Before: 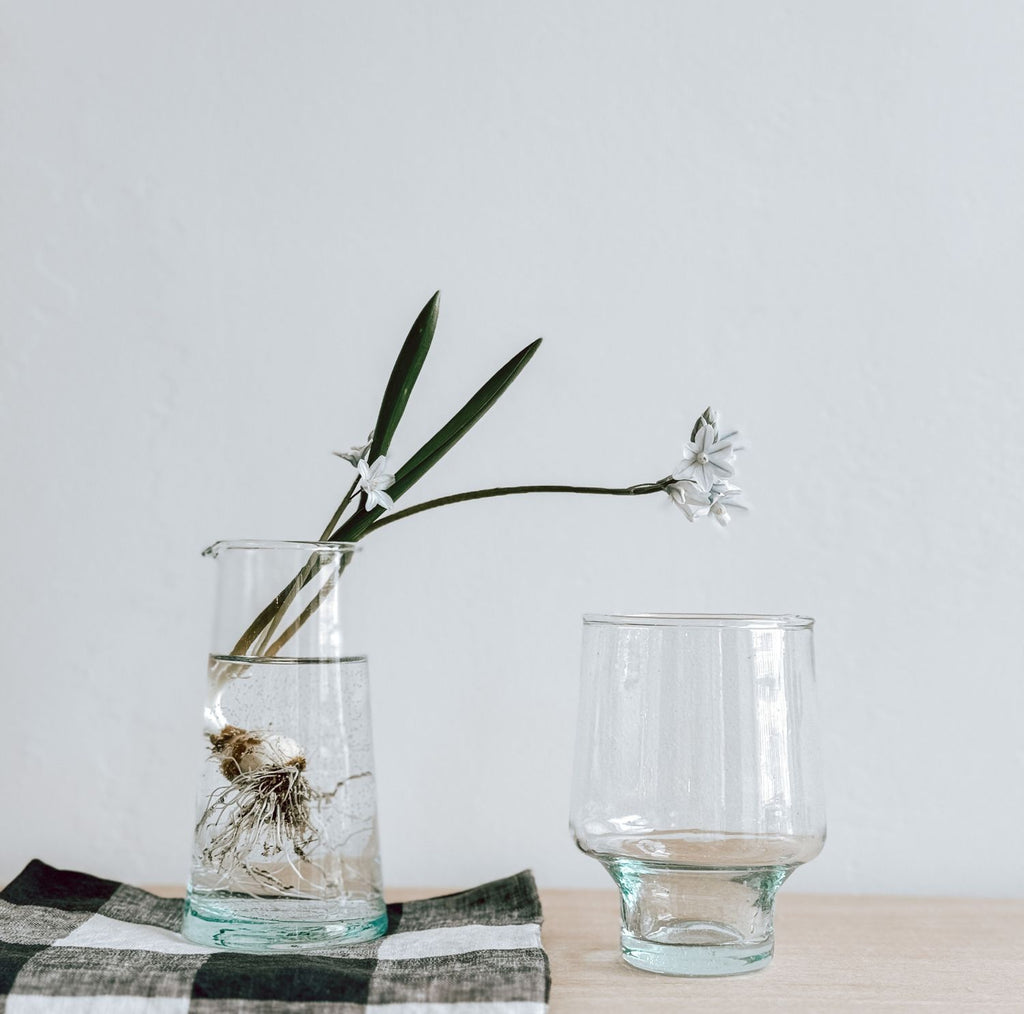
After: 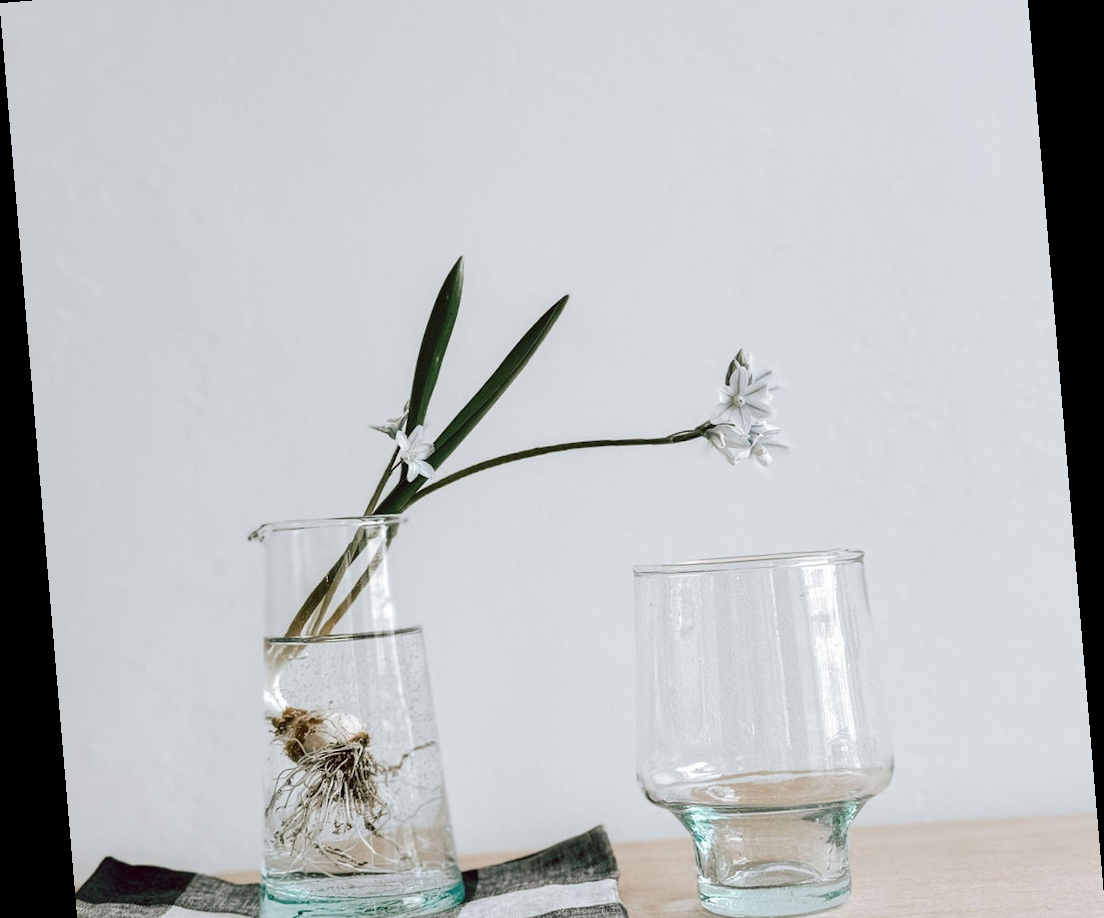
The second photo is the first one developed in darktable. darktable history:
crop: top 7.625%, bottom 8.027%
rotate and perspective: rotation -4.86°, automatic cropping off
